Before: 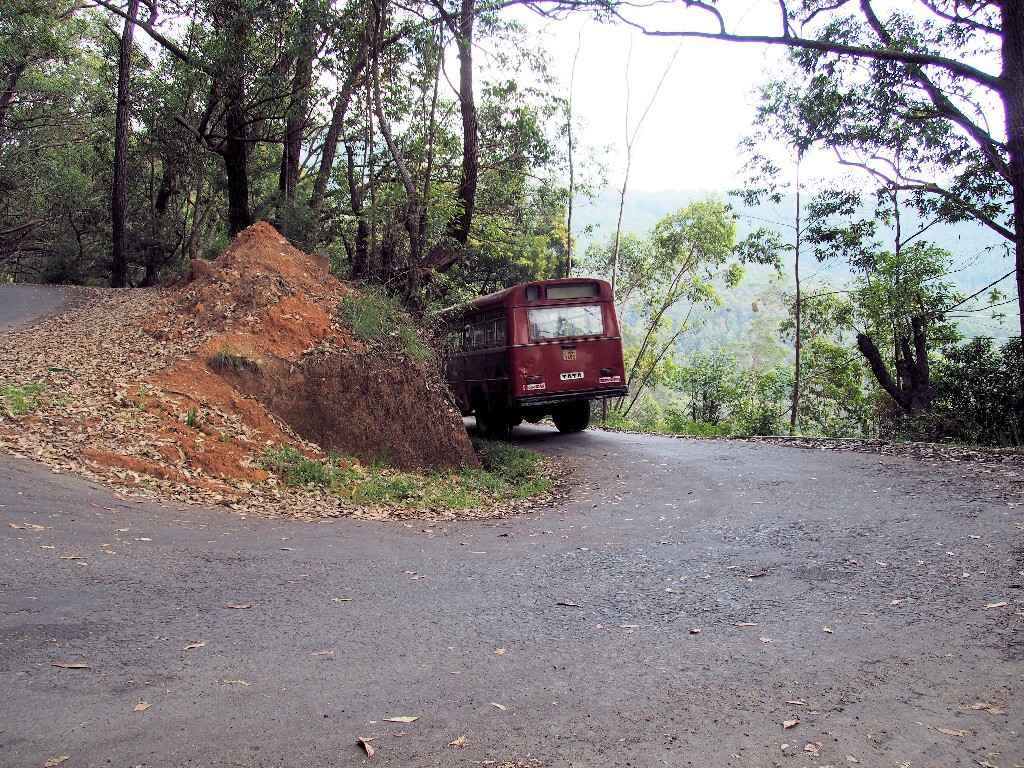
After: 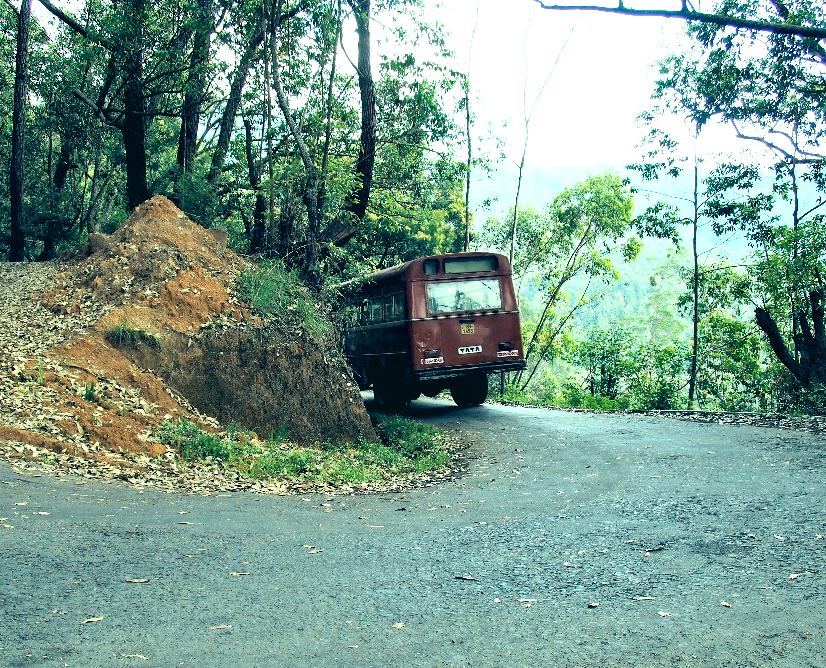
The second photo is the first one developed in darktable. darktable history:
contrast equalizer: y [[0.511, 0.558, 0.631, 0.632, 0.559, 0.512], [0.5 ×6], [0.507, 0.559, 0.627, 0.644, 0.647, 0.647], [0 ×6], [0 ×6]], mix 0.528
color correction: highlights a* -19.98, highlights b* 9.8, shadows a* -19.75, shadows b* -10.5
crop: left 10.019%, top 3.475%, right 9.305%, bottom 9.544%
exposure: black level correction 0.001, exposure 0.498 EV, compensate highlight preservation false
local contrast: mode bilateral grid, contrast 19, coarseness 50, detail 119%, midtone range 0.2
